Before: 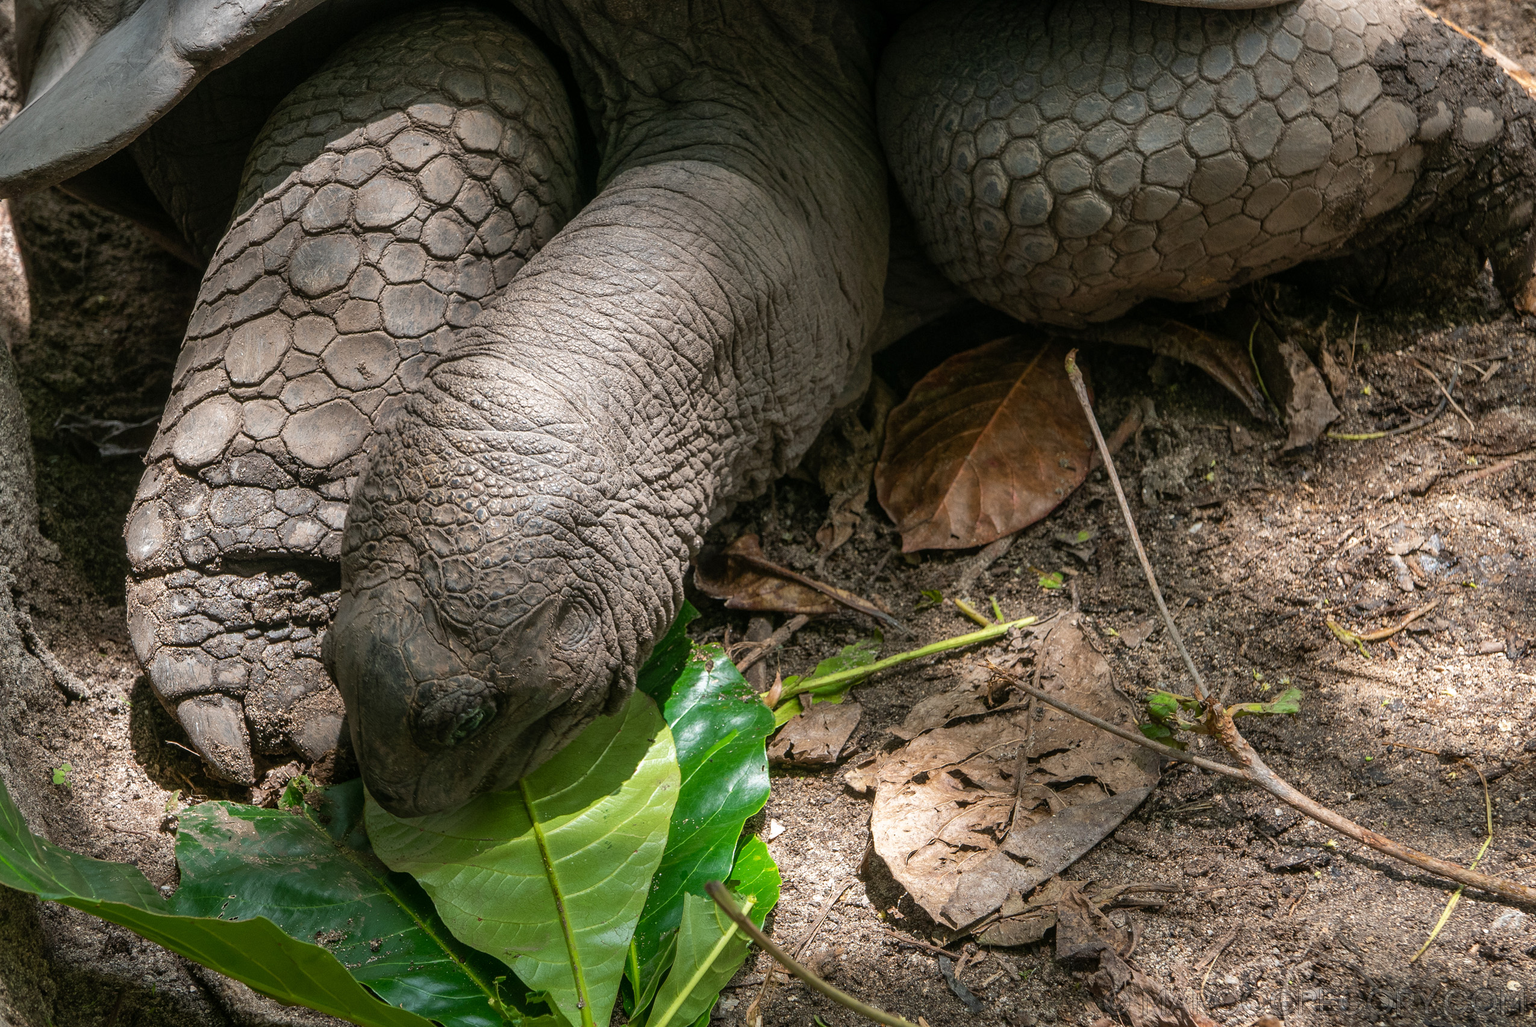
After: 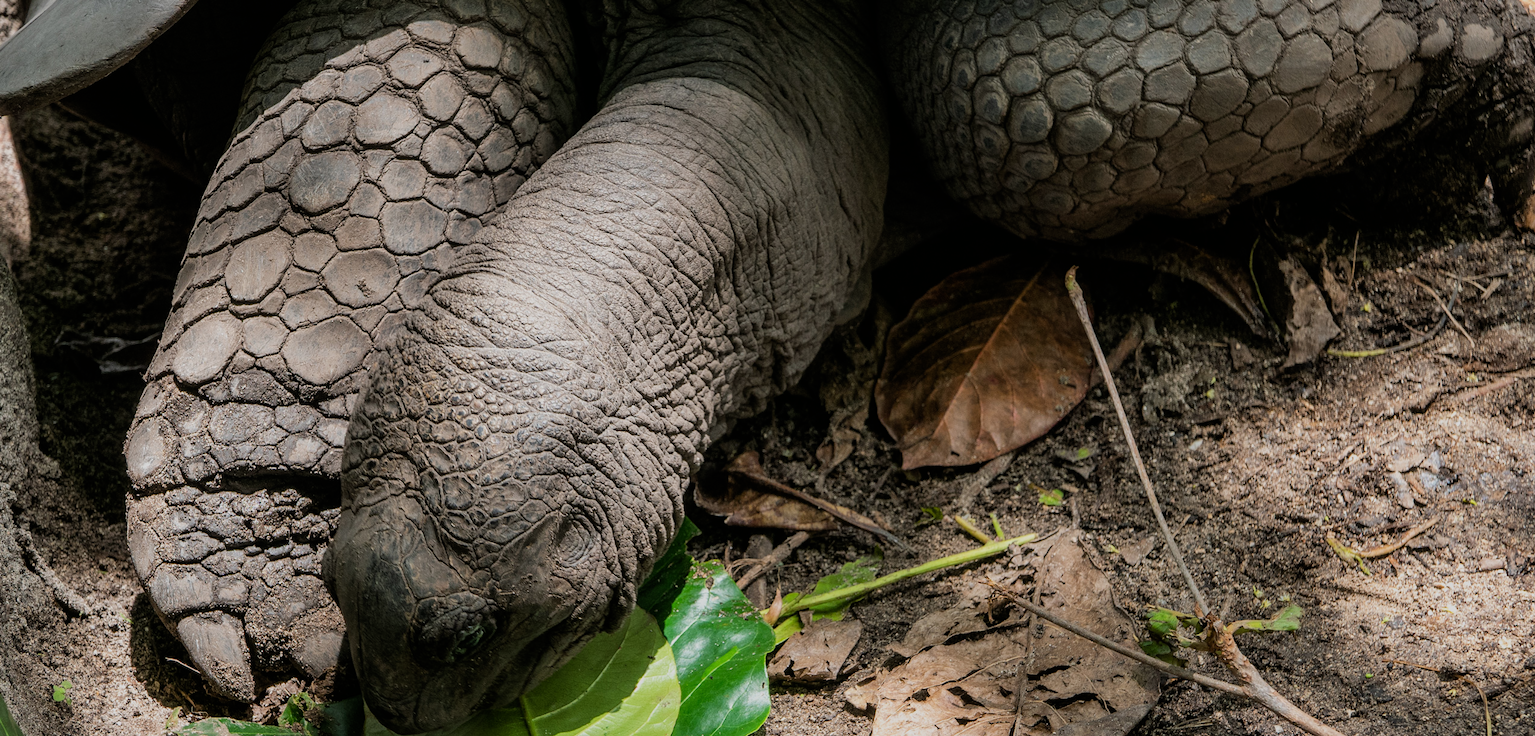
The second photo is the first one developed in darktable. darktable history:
filmic rgb: black relative exposure -7.65 EV, white relative exposure 4.56 EV, hardness 3.61, contrast 1.058
crop and rotate: top 8.104%, bottom 20.197%
